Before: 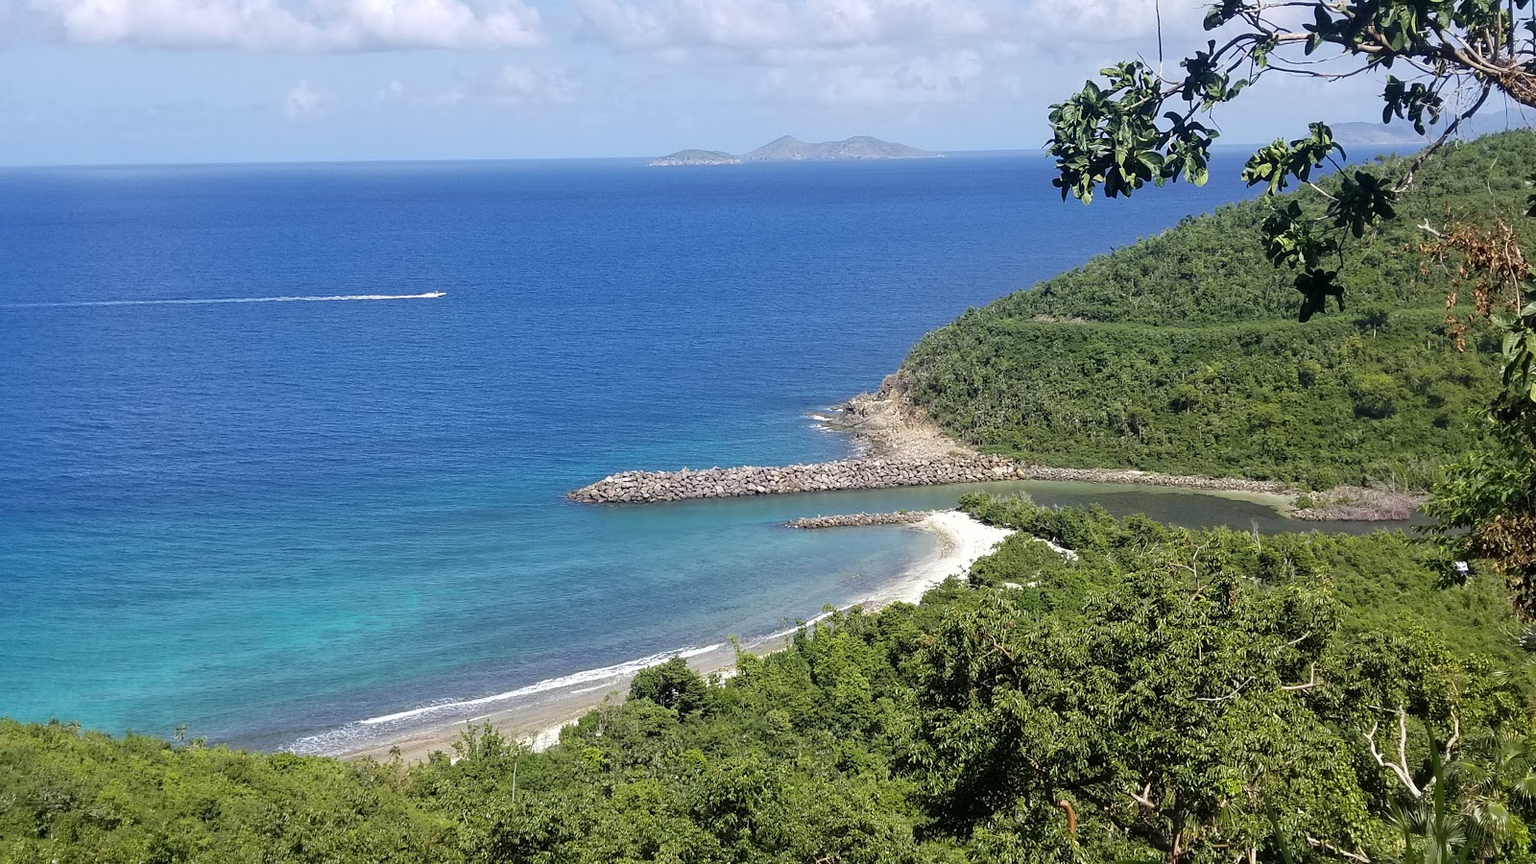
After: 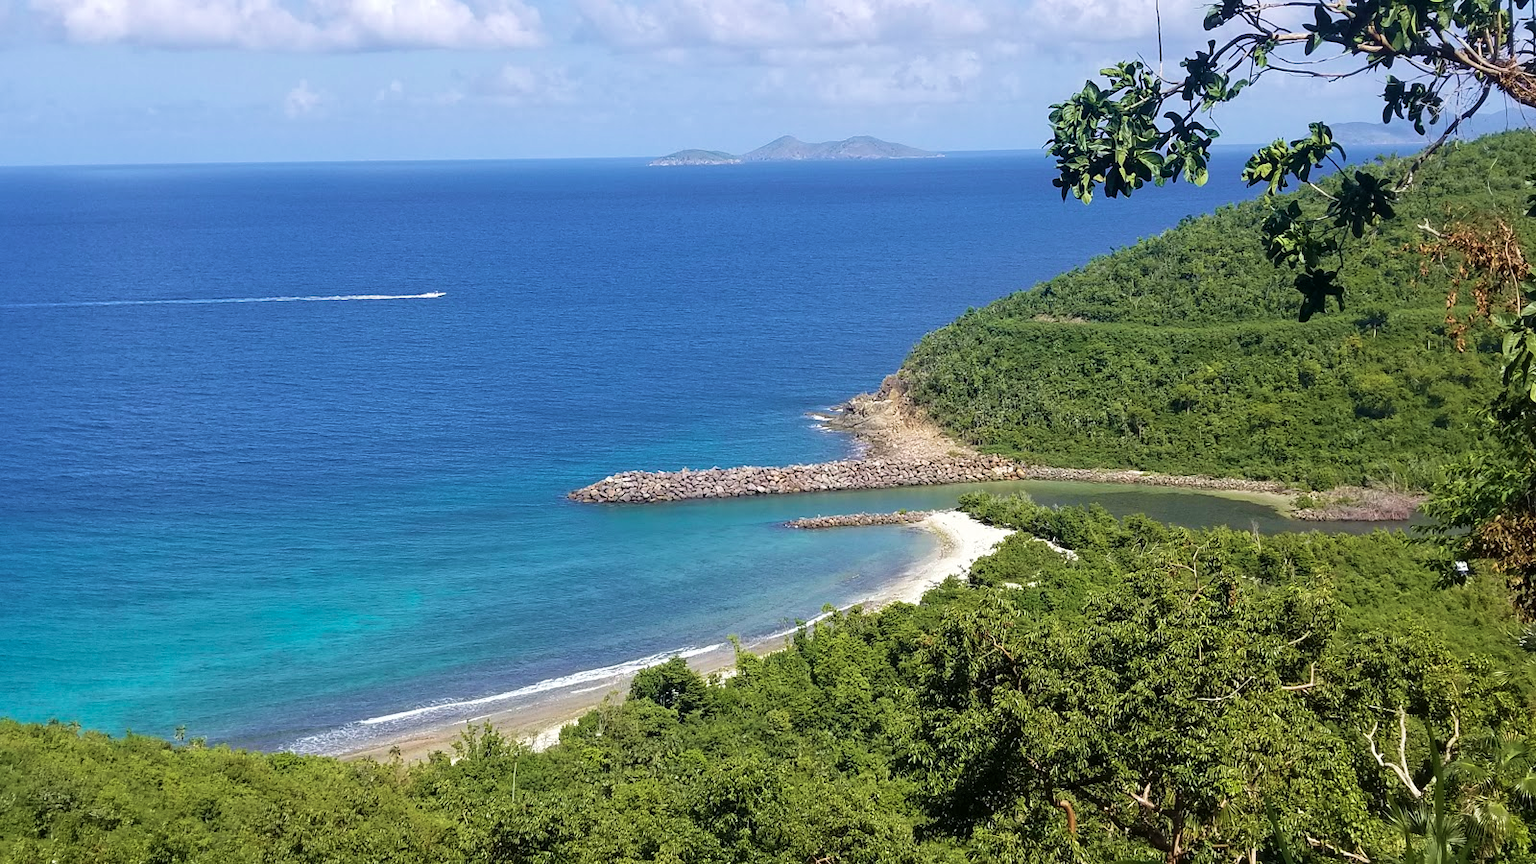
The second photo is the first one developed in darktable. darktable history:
velvia: strength 44.98%
